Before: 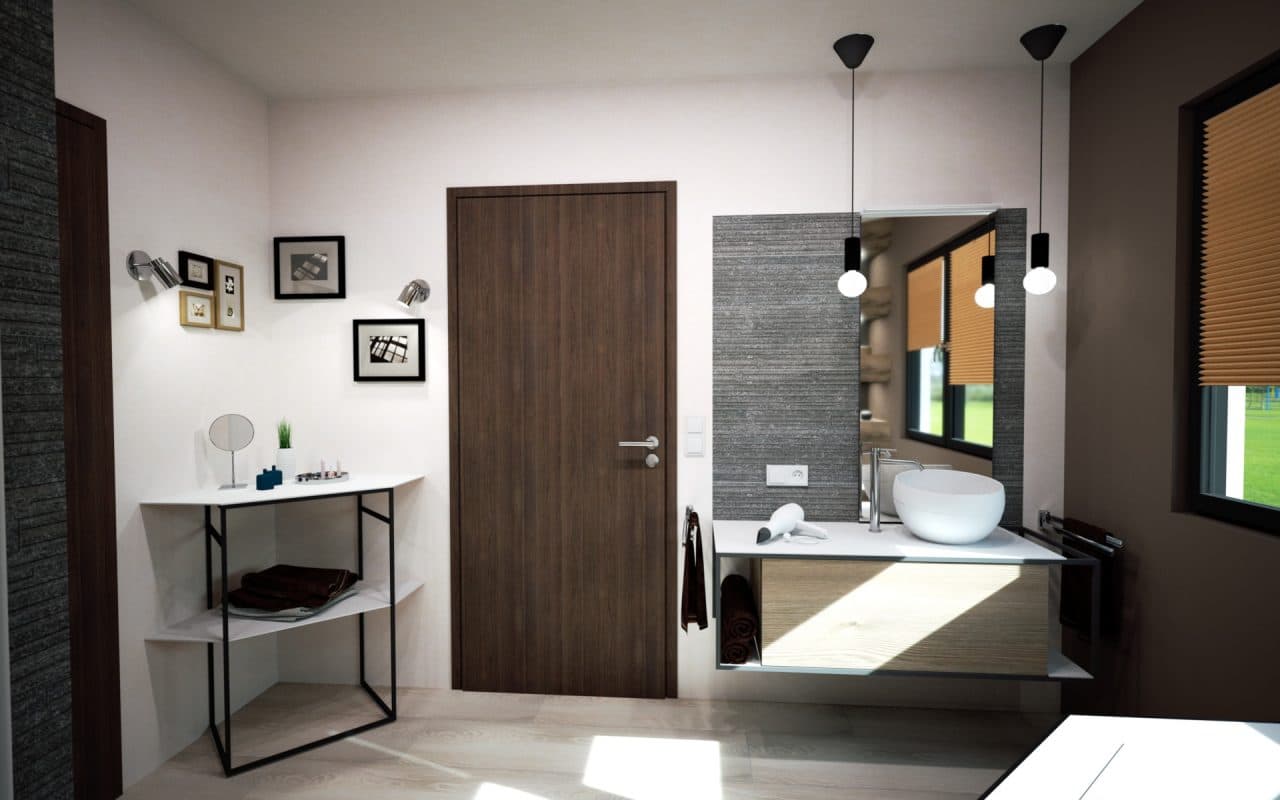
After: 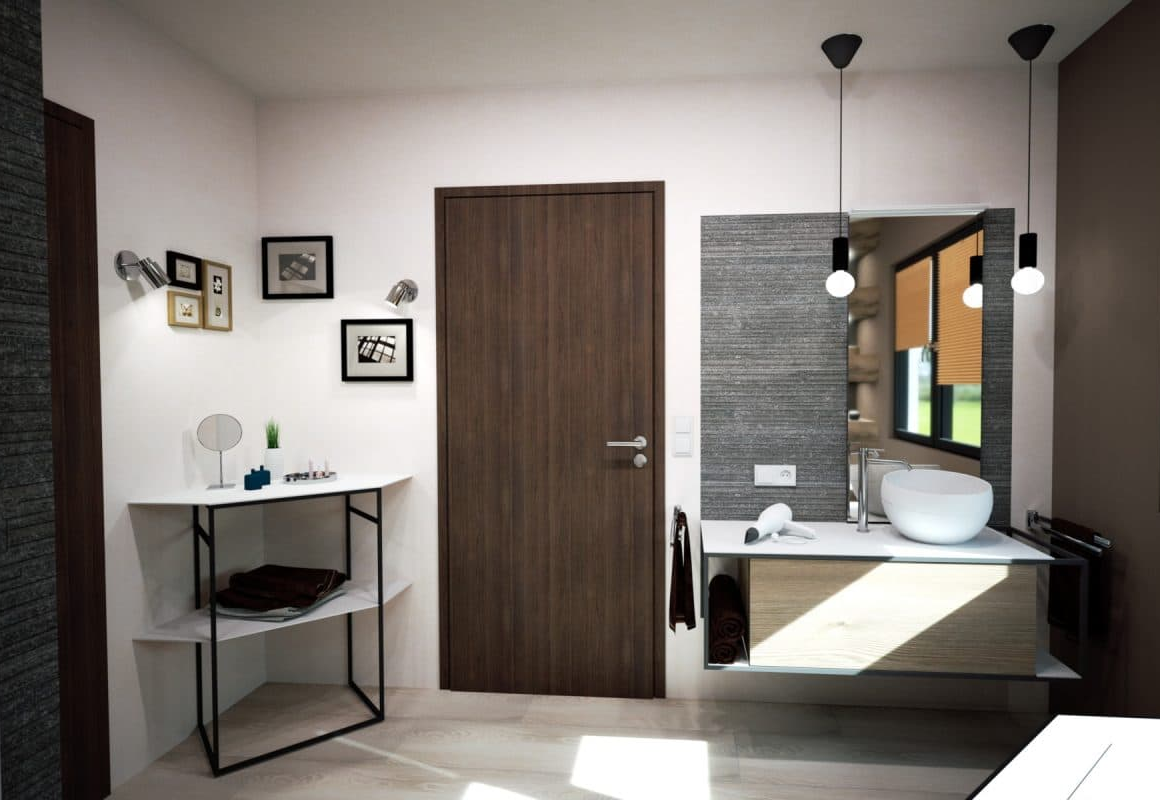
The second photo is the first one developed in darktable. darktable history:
crop and rotate: left 0.969%, right 8.333%
